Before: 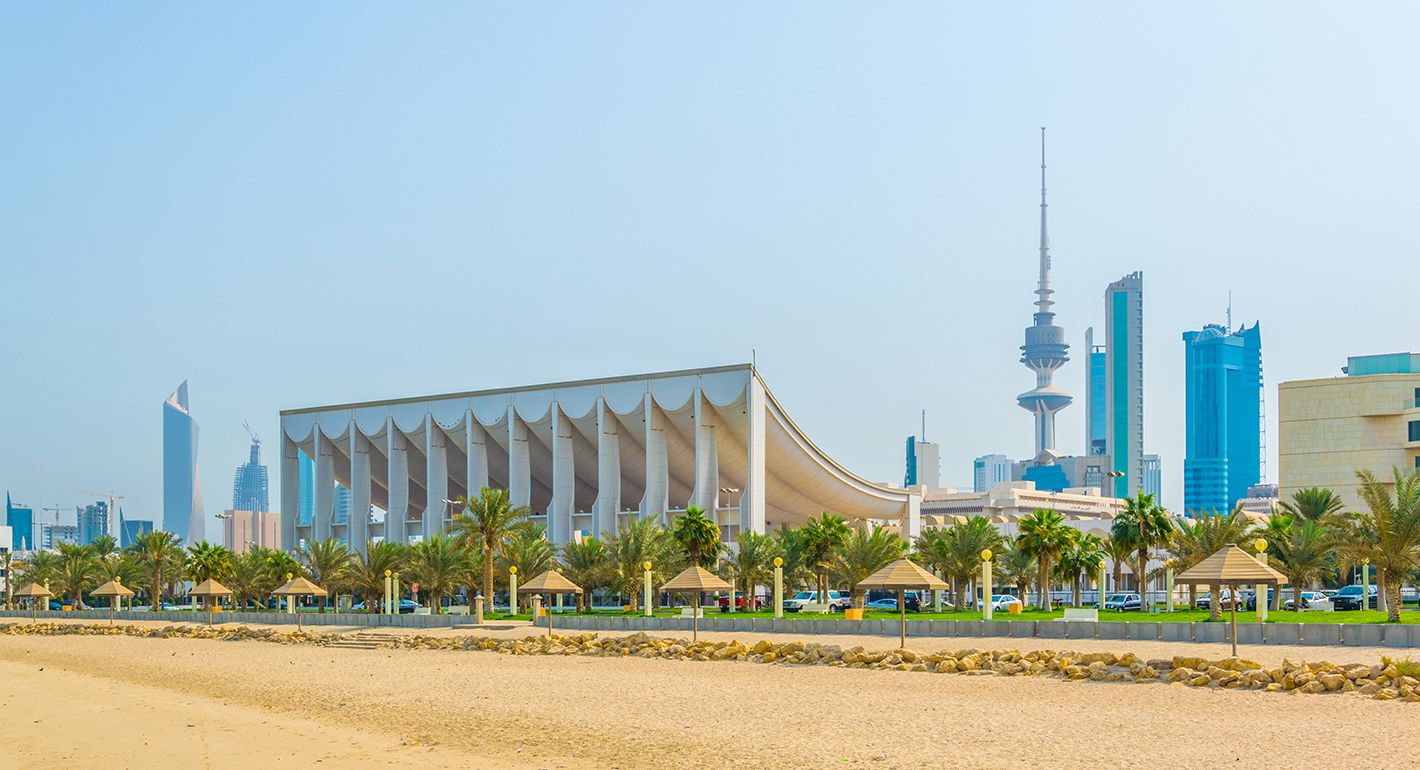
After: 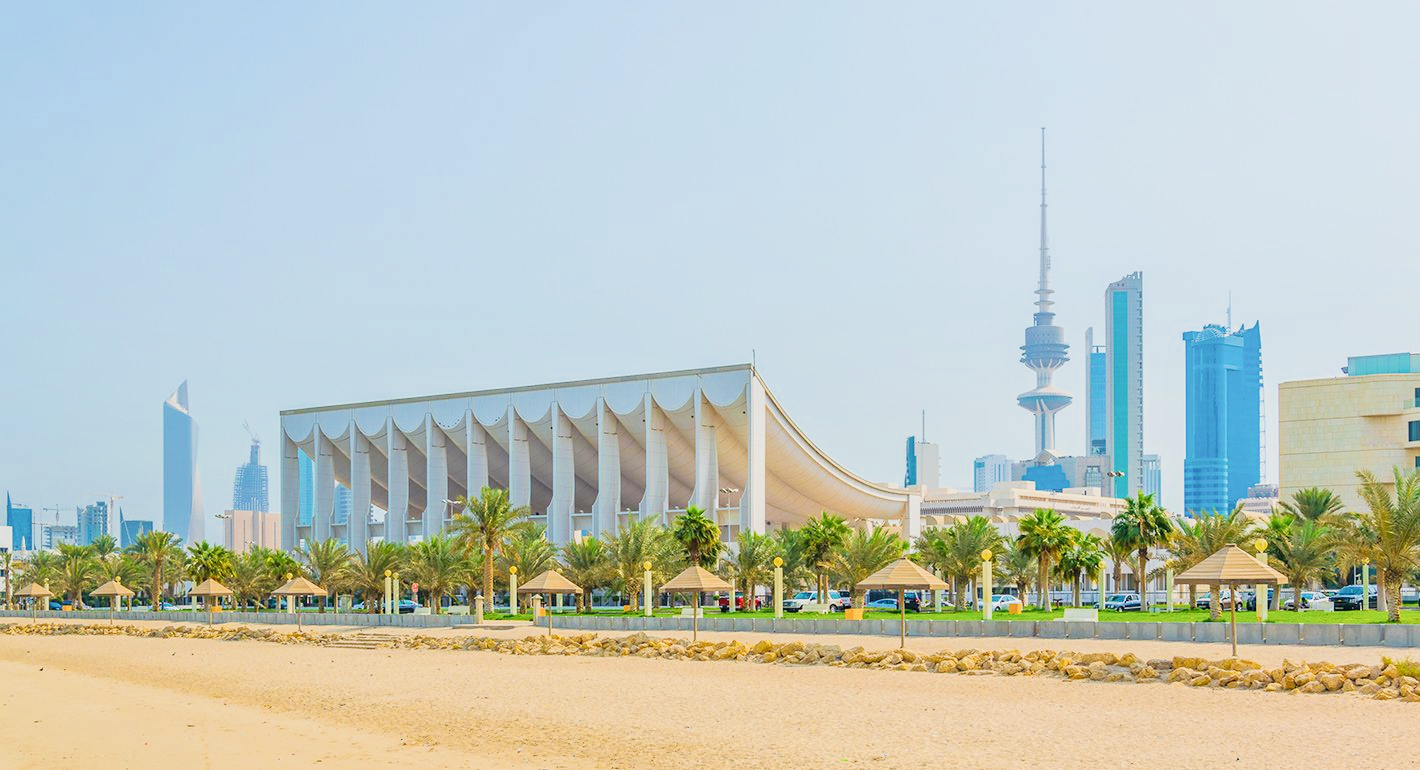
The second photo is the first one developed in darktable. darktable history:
filmic rgb: black relative exposure -7.65 EV, white relative exposure 4.56 EV, threshold 3.05 EV, hardness 3.61, enable highlight reconstruction true
exposure: black level correction 0, exposure 0.899 EV, compensate exposure bias true, compensate highlight preservation false
